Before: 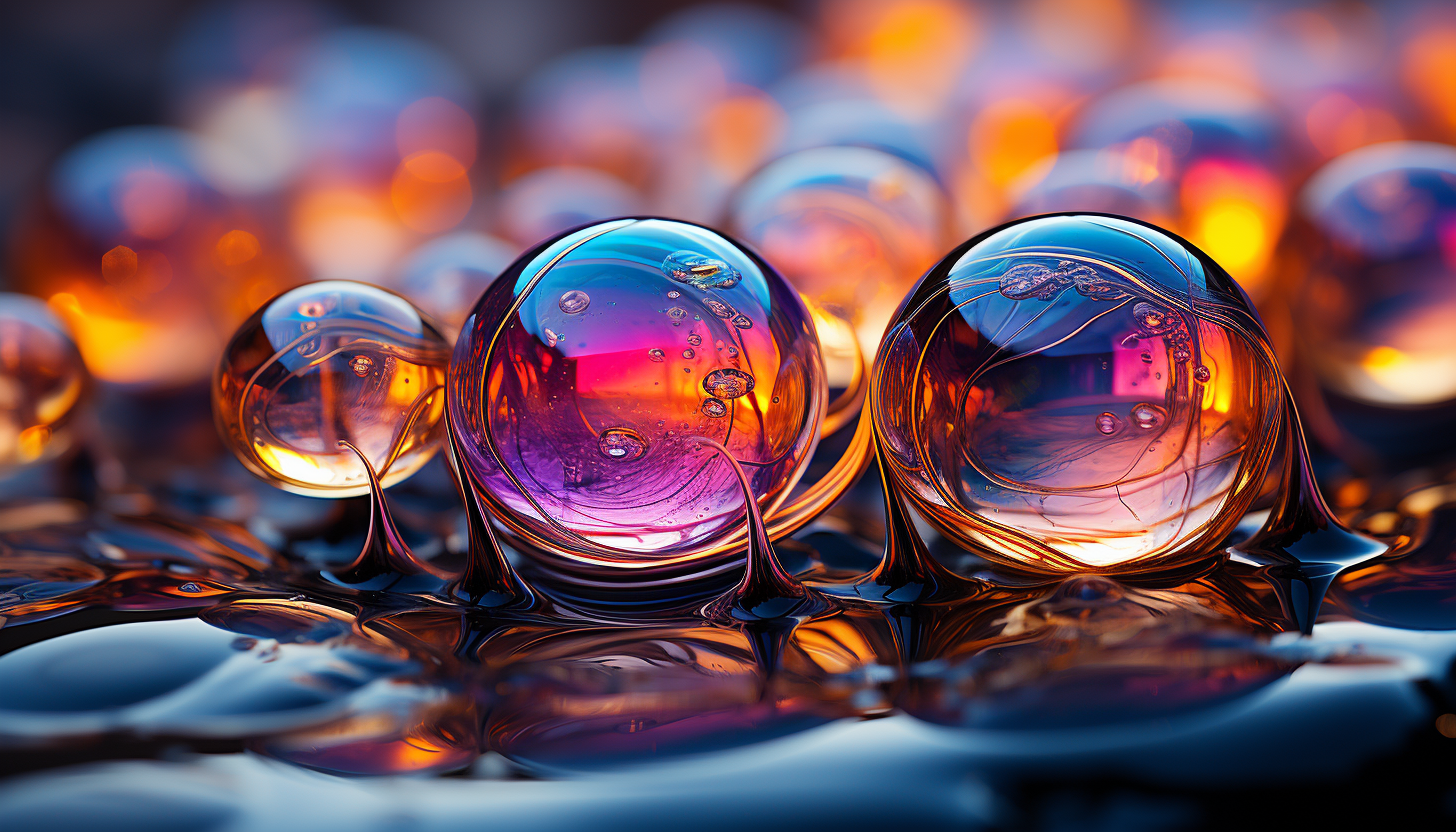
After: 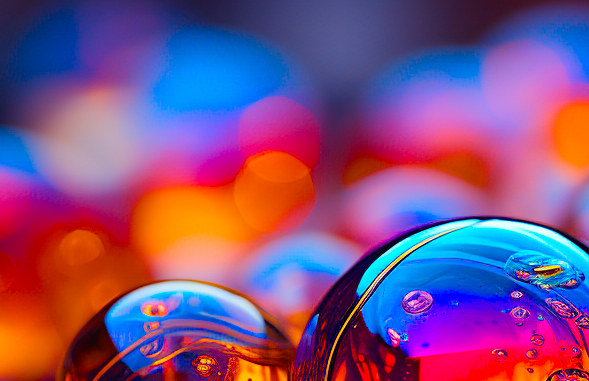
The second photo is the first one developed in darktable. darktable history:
crop and rotate: left 10.801%, top 0.11%, right 48.707%, bottom 54.093%
color balance rgb: shadows lift › chroma 1.795%, shadows lift › hue 263.36°, linear chroma grading › shadows 17.577%, linear chroma grading › highlights 61.485%, linear chroma grading › global chroma 49.936%, perceptual saturation grading › global saturation 29.6%
